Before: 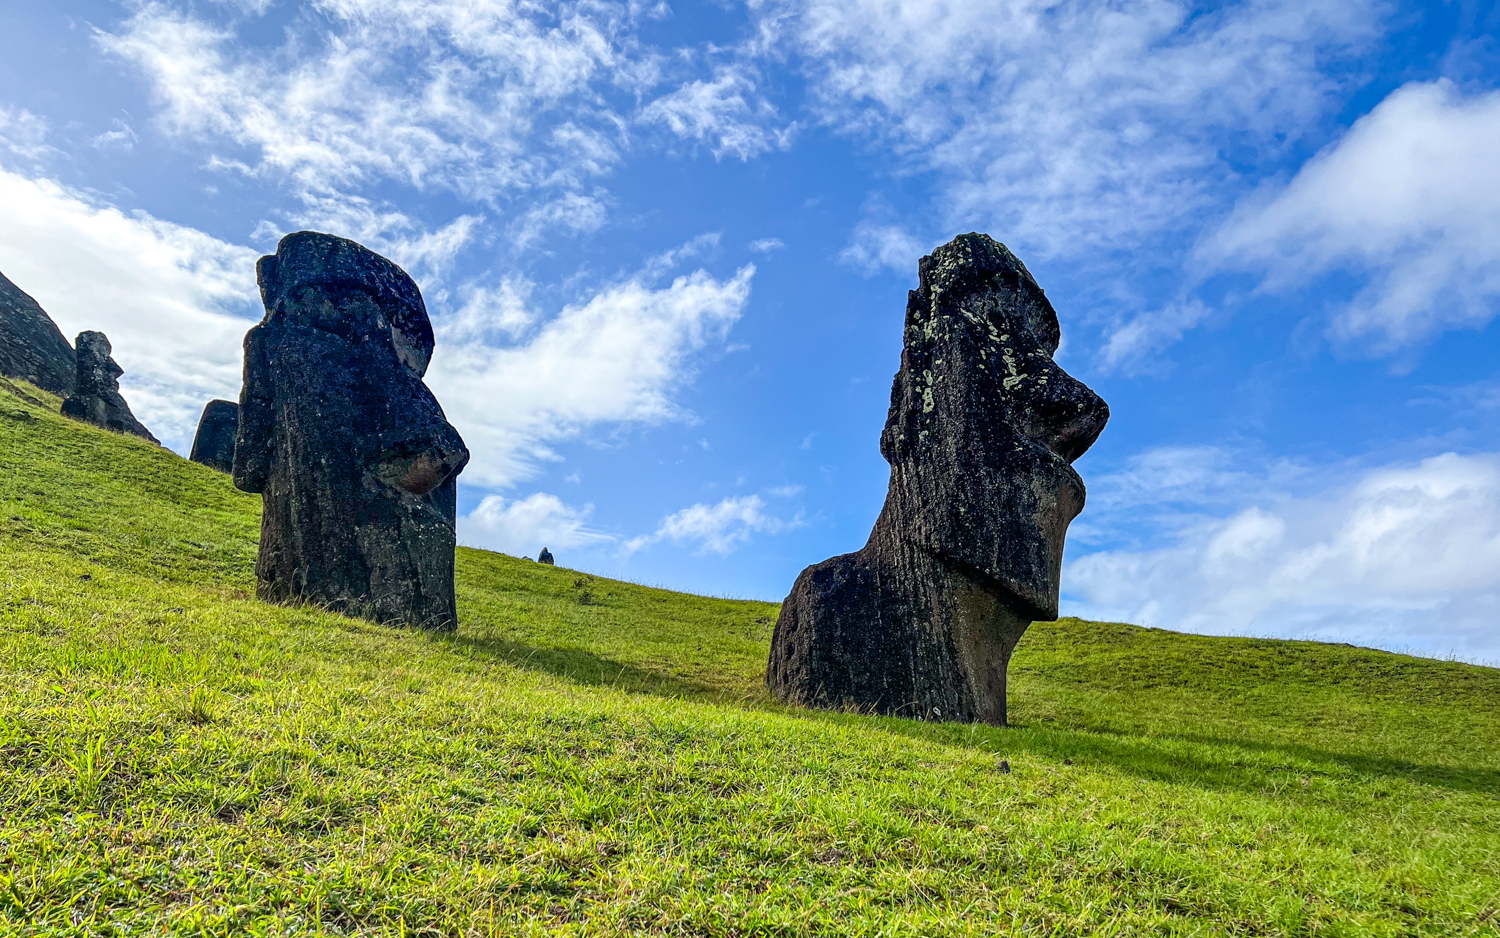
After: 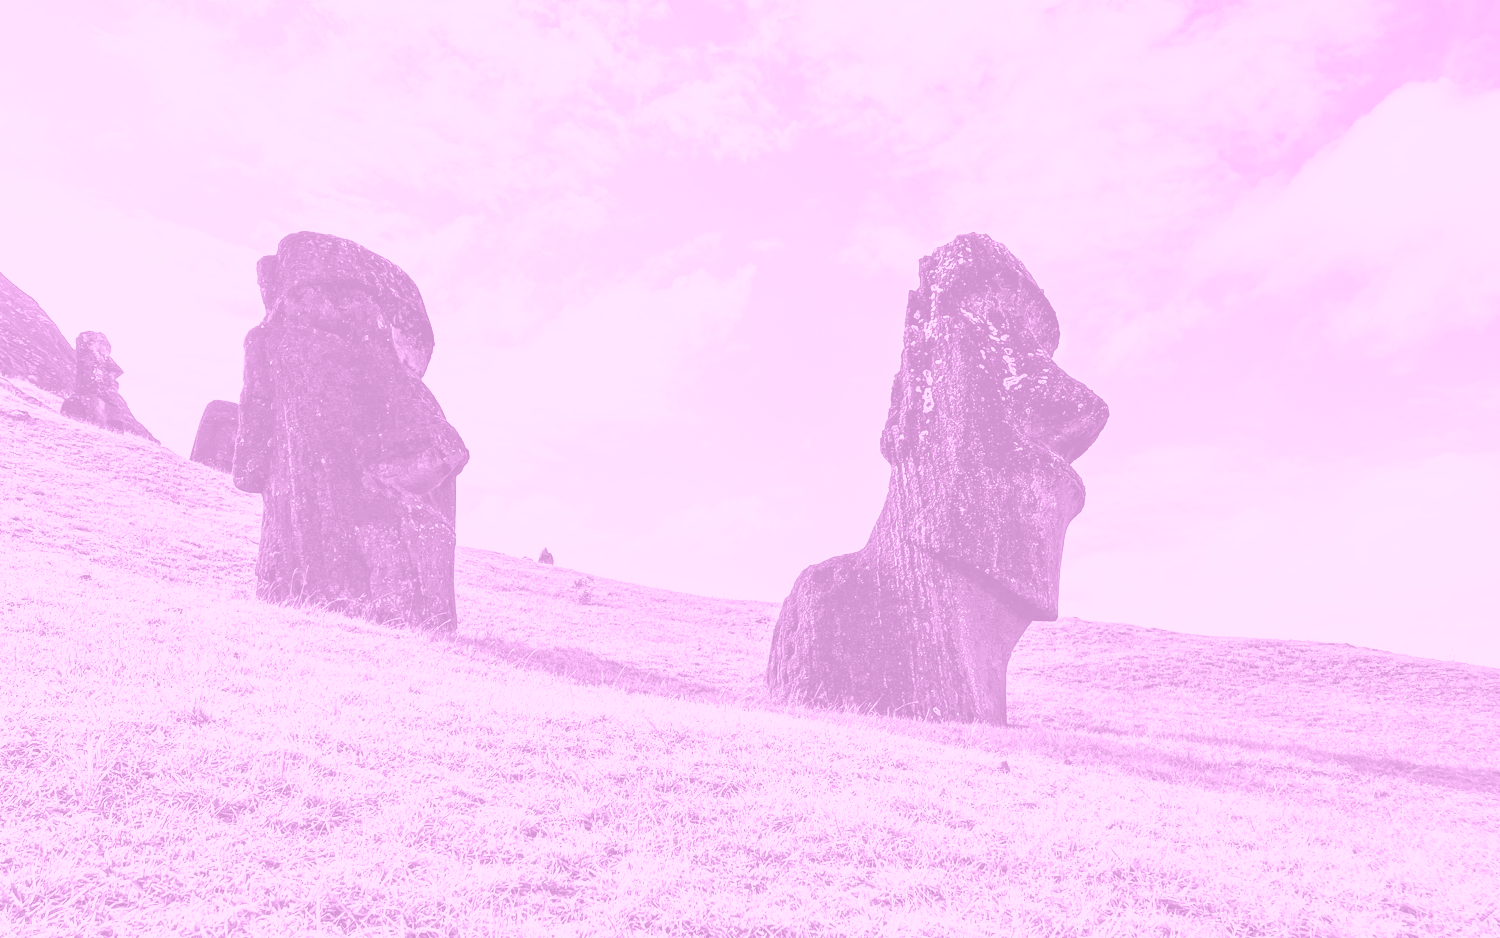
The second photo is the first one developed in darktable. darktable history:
colorize: hue 331.2°, saturation 75%, source mix 30.28%, lightness 70.52%, version 1
contrast brightness saturation: contrast 0.53, brightness 0.47, saturation -1
